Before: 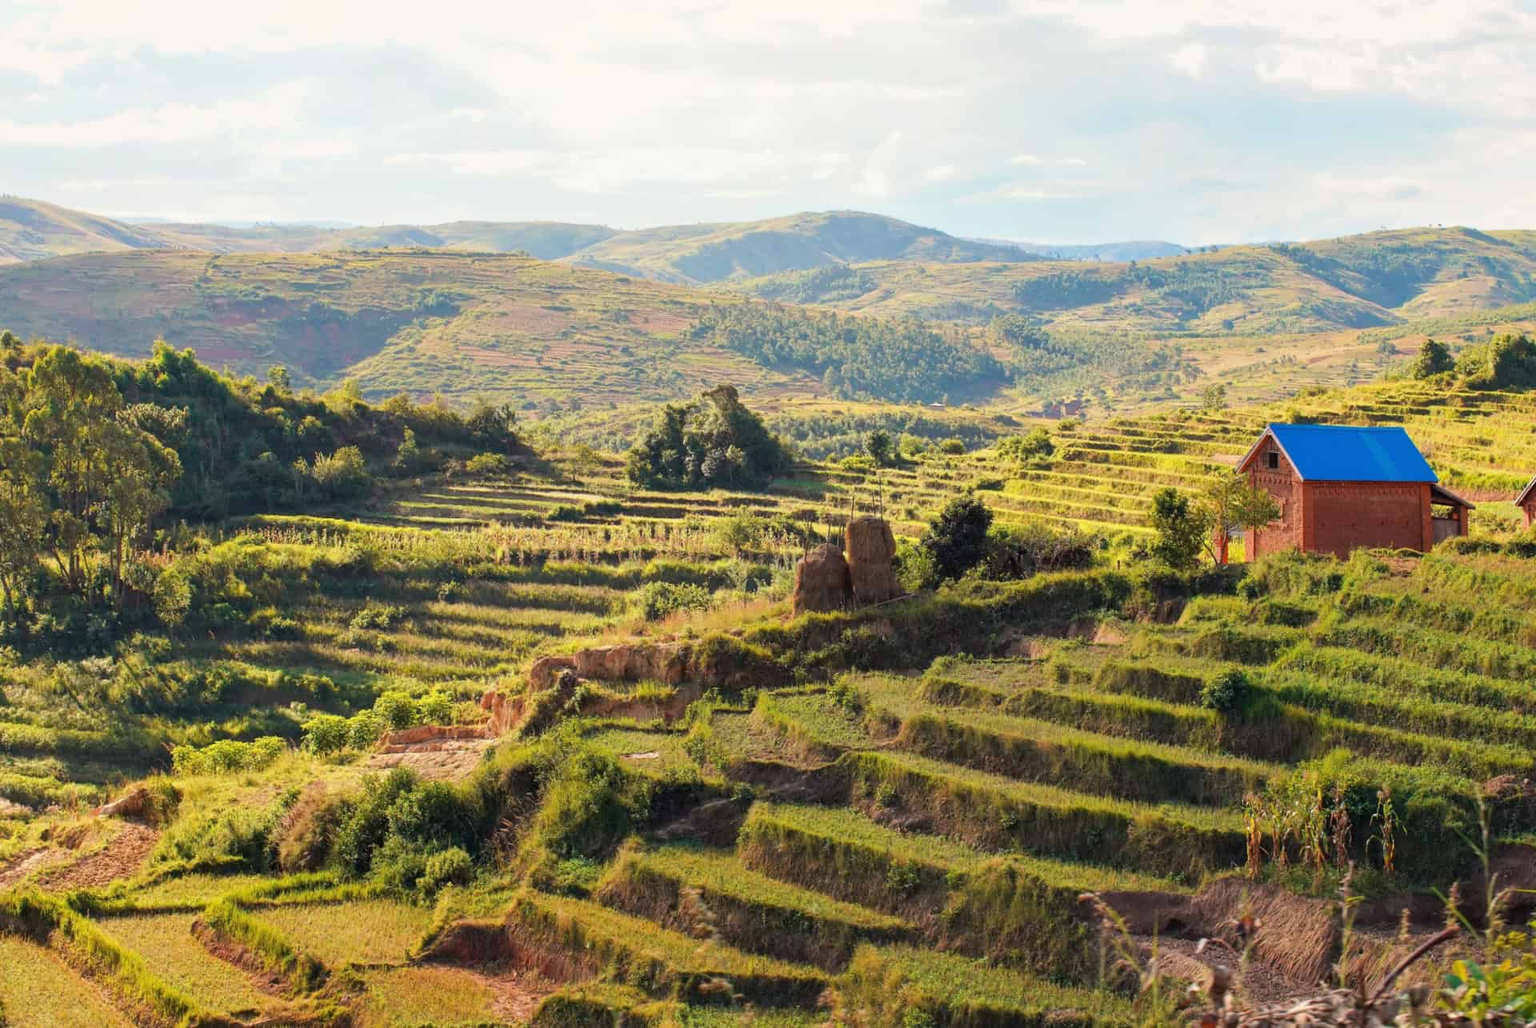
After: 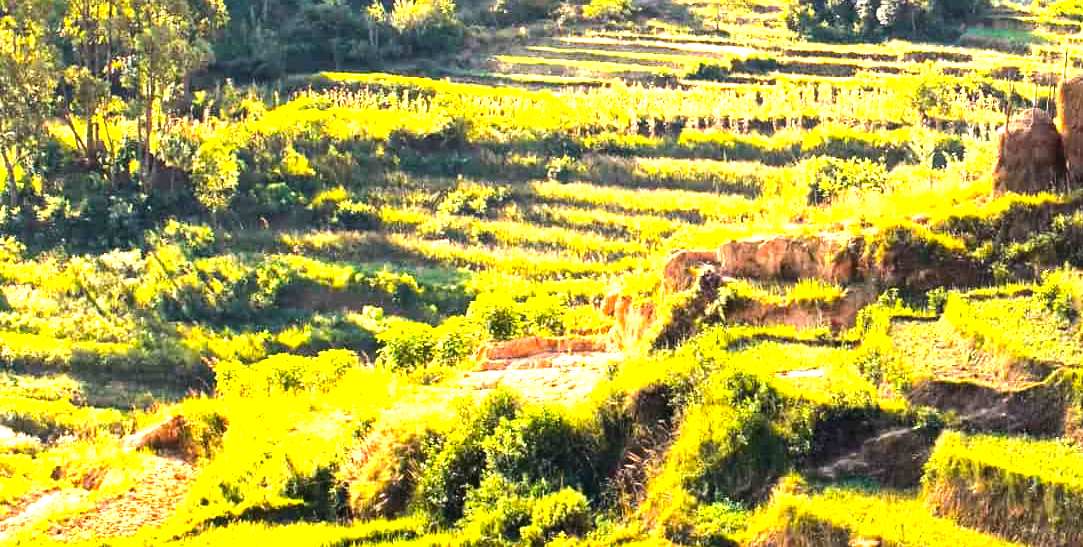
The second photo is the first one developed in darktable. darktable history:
exposure: black level correction 0, exposure 1.3 EV, compensate exposure bias true, compensate highlight preservation false
tone equalizer: -8 EV -0.75 EV, -7 EV -0.7 EV, -6 EV -0.6 EV, -5 EV -0.4 EV, -3 EV 0.4 EV, -2 EV 0.6 EV, -1 EV 0.7 EV, +0 EV 0.75 EV, edges refinement/feathering 500, mask exposure compensation -1.57 EV, preserve details no
crop: top 44.483%, right 43.593%, bottom 12.892%
color balance: output saturation 120%
